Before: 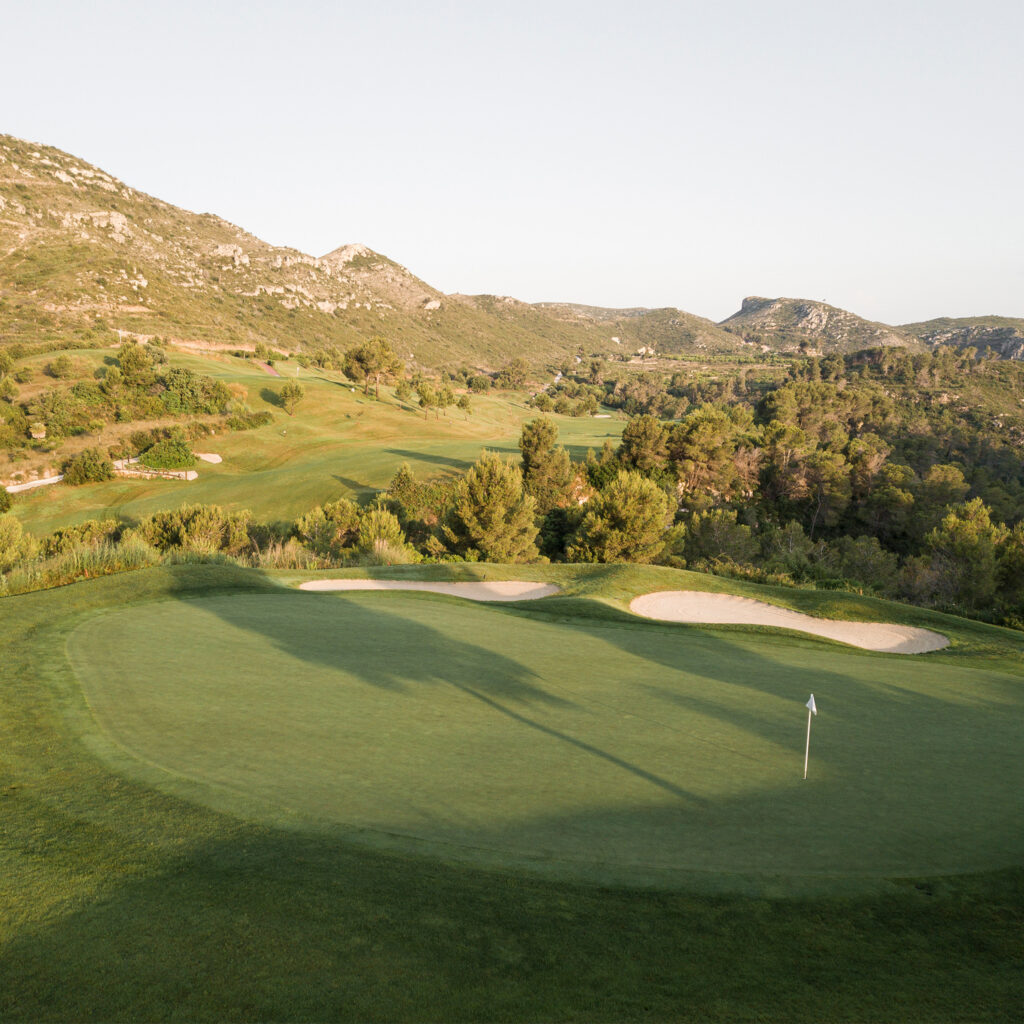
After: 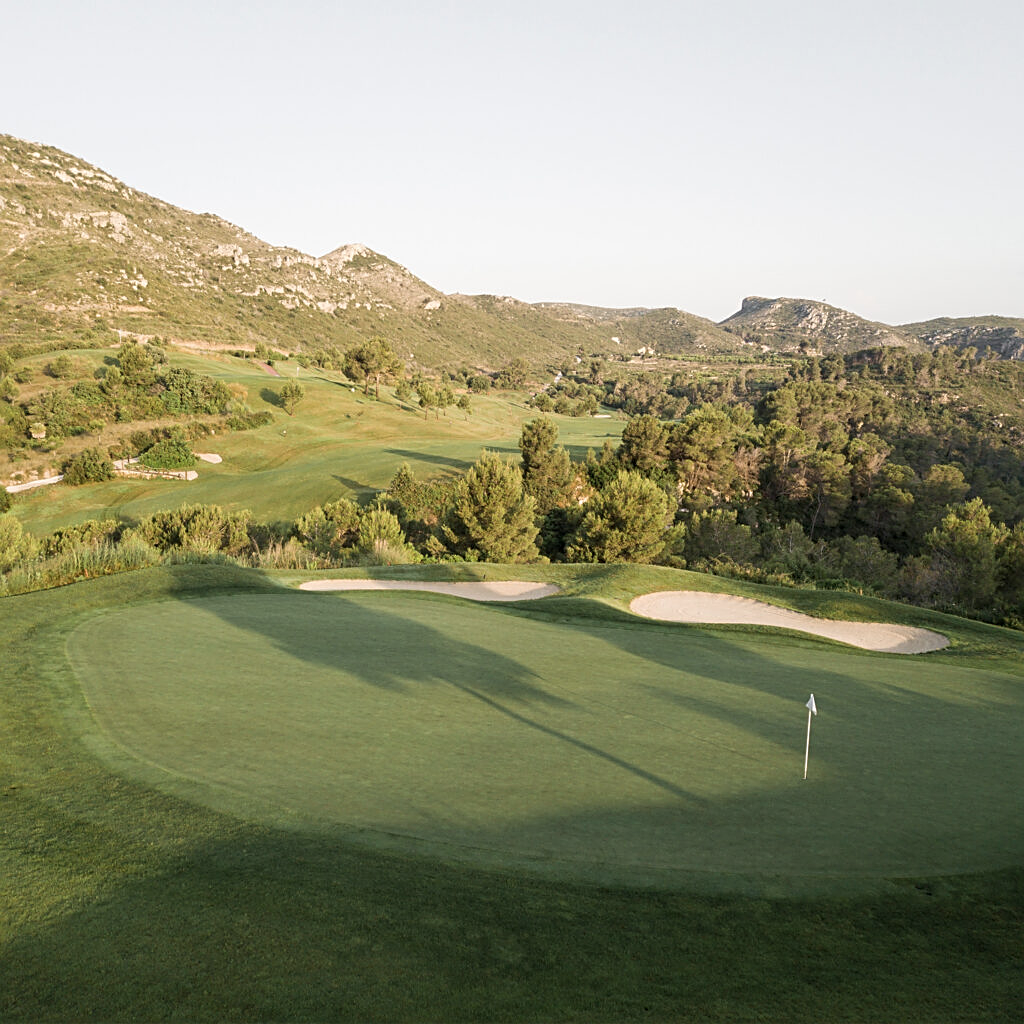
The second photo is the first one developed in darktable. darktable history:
sharpen: on, module defaults
color zones: curves: ch1 [(0.113, 0.438) (0.75, 0.5)]; ch2 [(0.12, 0.526) (0.75, 0.5)]
